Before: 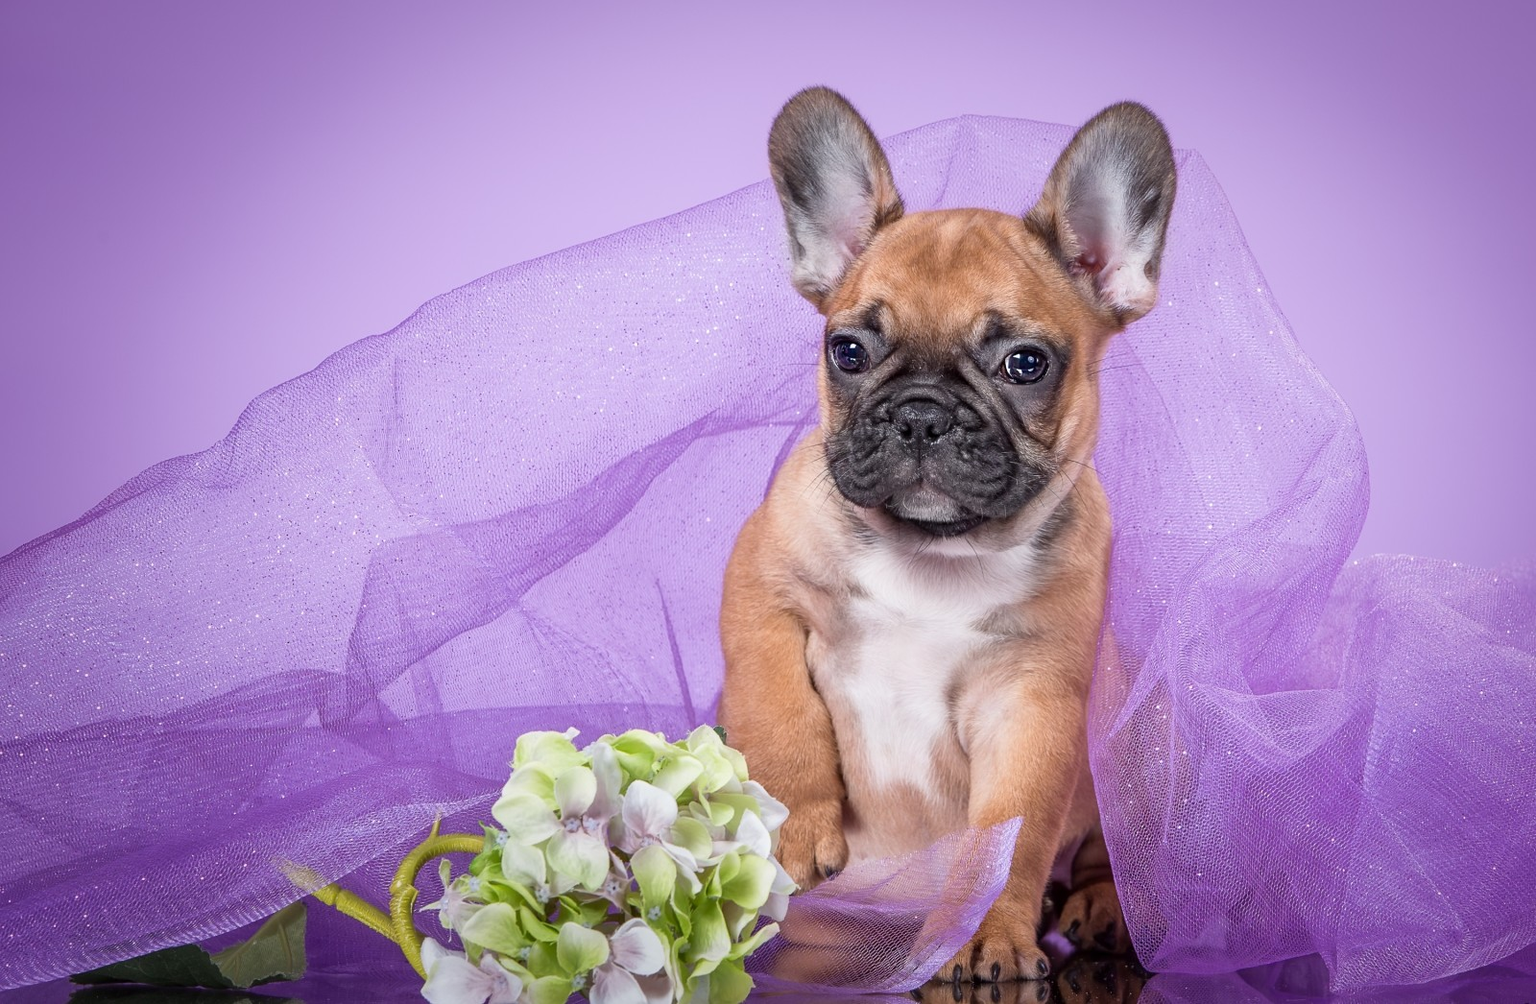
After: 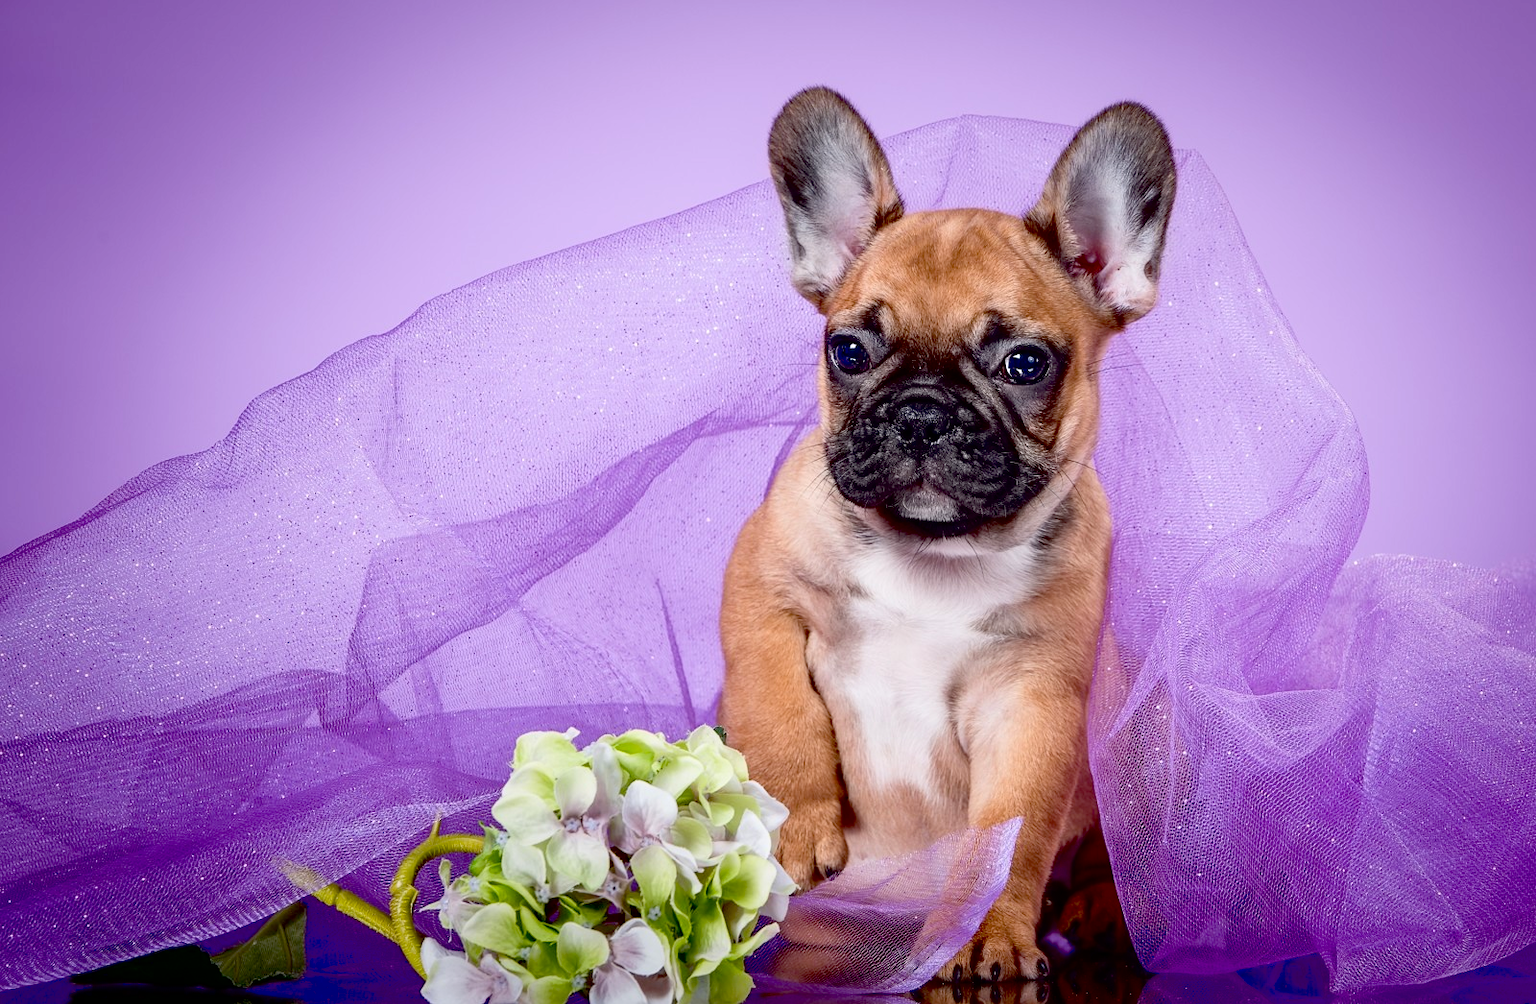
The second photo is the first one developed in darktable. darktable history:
exposure: black level correction 0.047, exposure 0.013 EV, compensate highlight preservation false
contrast brightness saturation: contrast 0.104, brightness 0.015, saturation 0.02
